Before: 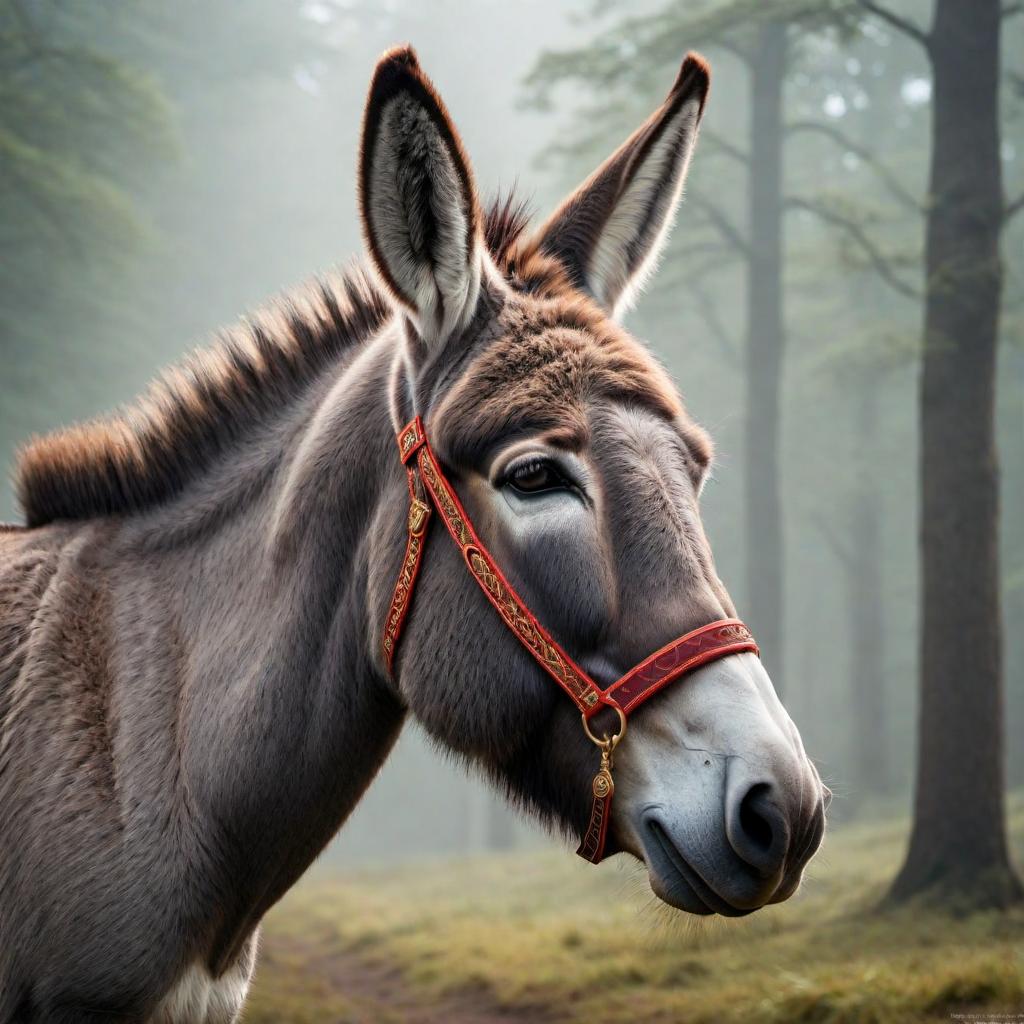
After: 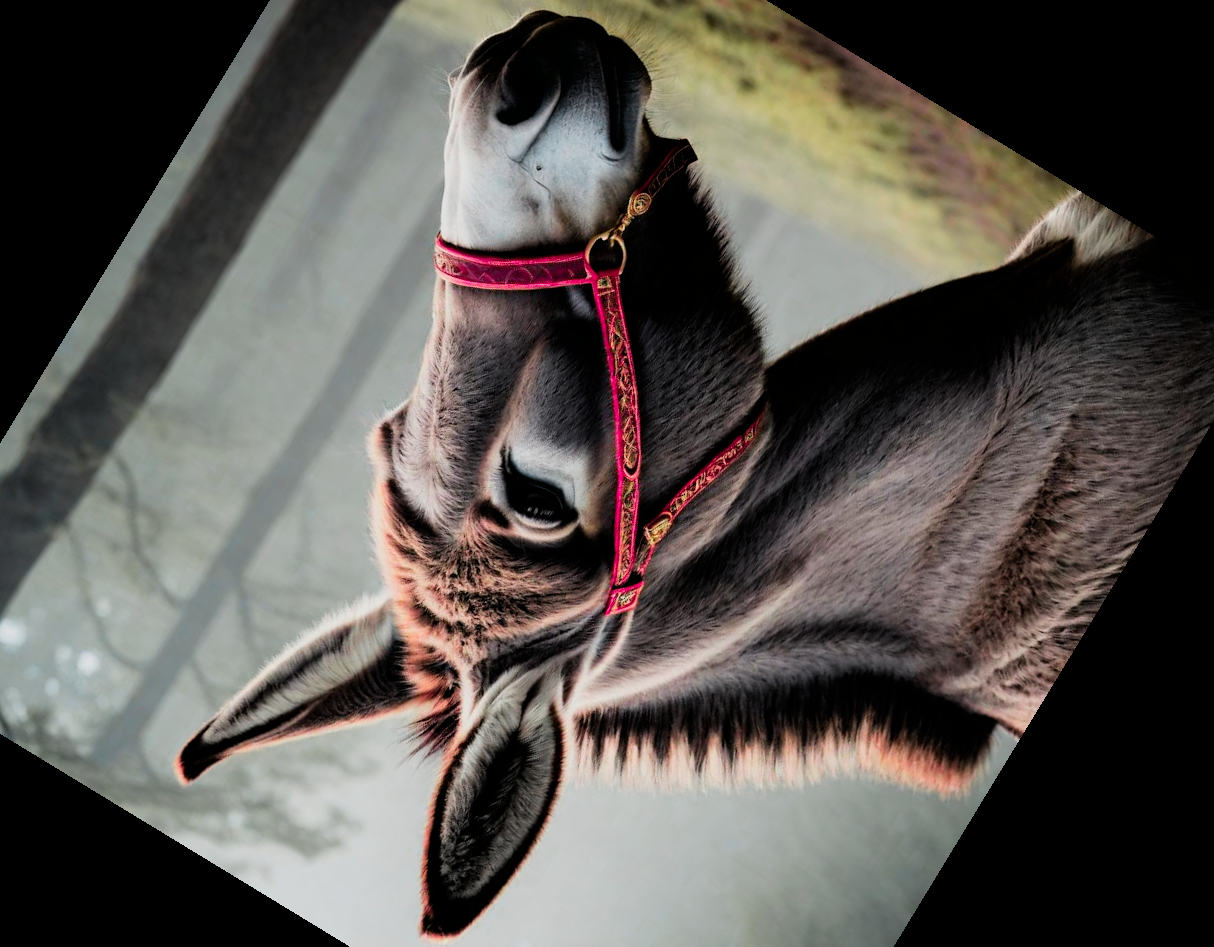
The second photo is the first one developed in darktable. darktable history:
crop and rotate: angle 148.68°, left 9.111%, top 15.603%, right 4.588%, bottom 17.041%
color zones: curves: ch0 [(0, 0.533) (0.126, 0.533) (0.234, 0.533) (0.368, 0.357) (0.5, 0.5) (0.625, 0.5) (0.74, 0.637) (0.875, 0.5)]; ch1 [(0.004, 0.708) (0.129, 0.662) (0.25, 0.5) (0.375, 0.331) (0.496, 0.396) (0.625, 0.649) (0.739, 0.26) (0.875, 0.5) (1, 0.478)]; ch2 [(0, 0.409) (0.132, 0.403) (0.236, 0.558) (0.379, 0.448) (0.5, 0.5) (0.625, 0.5) (0.691, 0.39) (0.875, 0.5)]
filmic rgb: black relative exposure -5 EV, hardness 2.88, contrast 1.3, highlights saturation mix -30%
